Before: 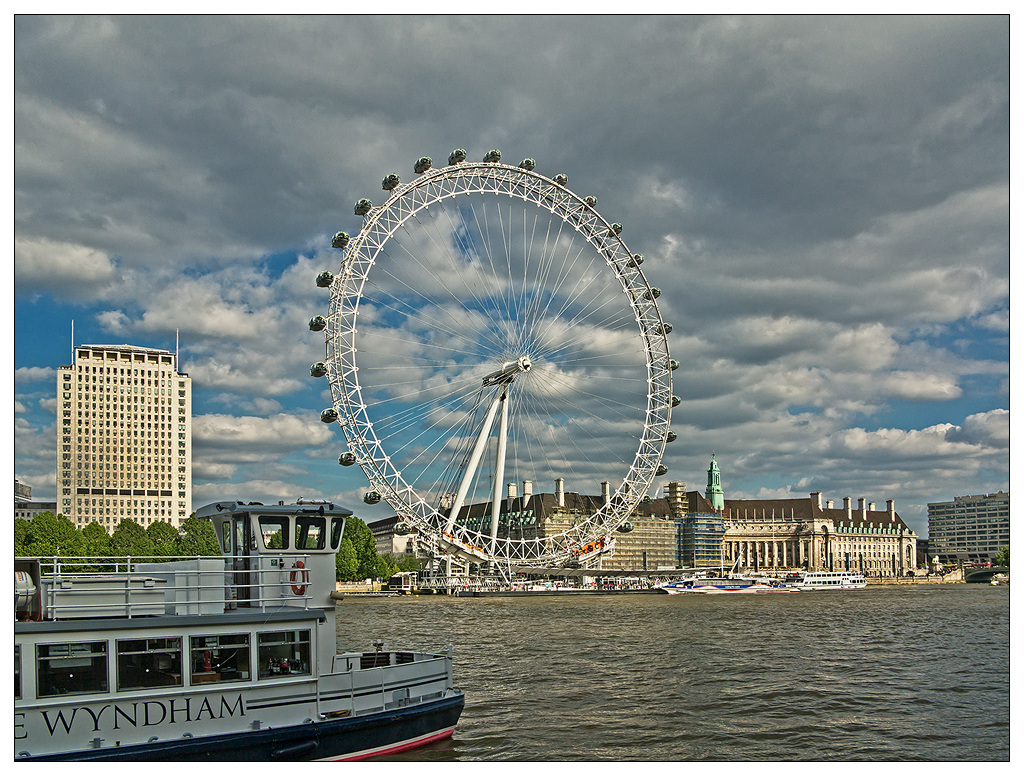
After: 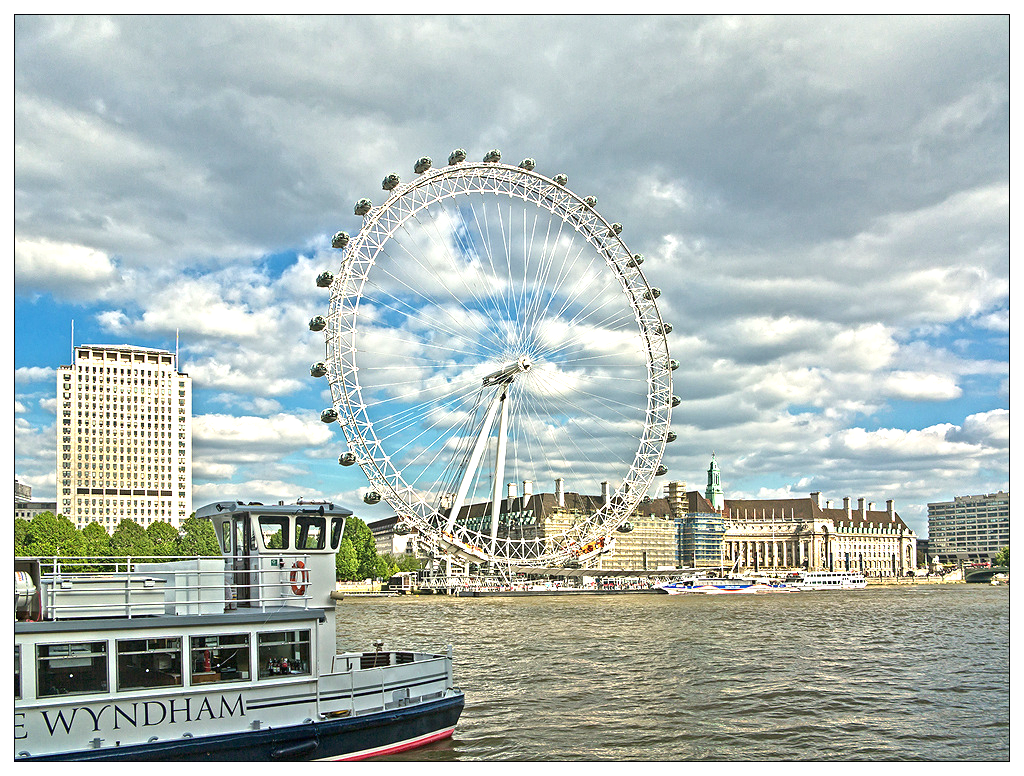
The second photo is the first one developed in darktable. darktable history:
exposure: black level correction 0, exposure 1.299 EV, compensate exposure bias true, compensate highlight preservation false
